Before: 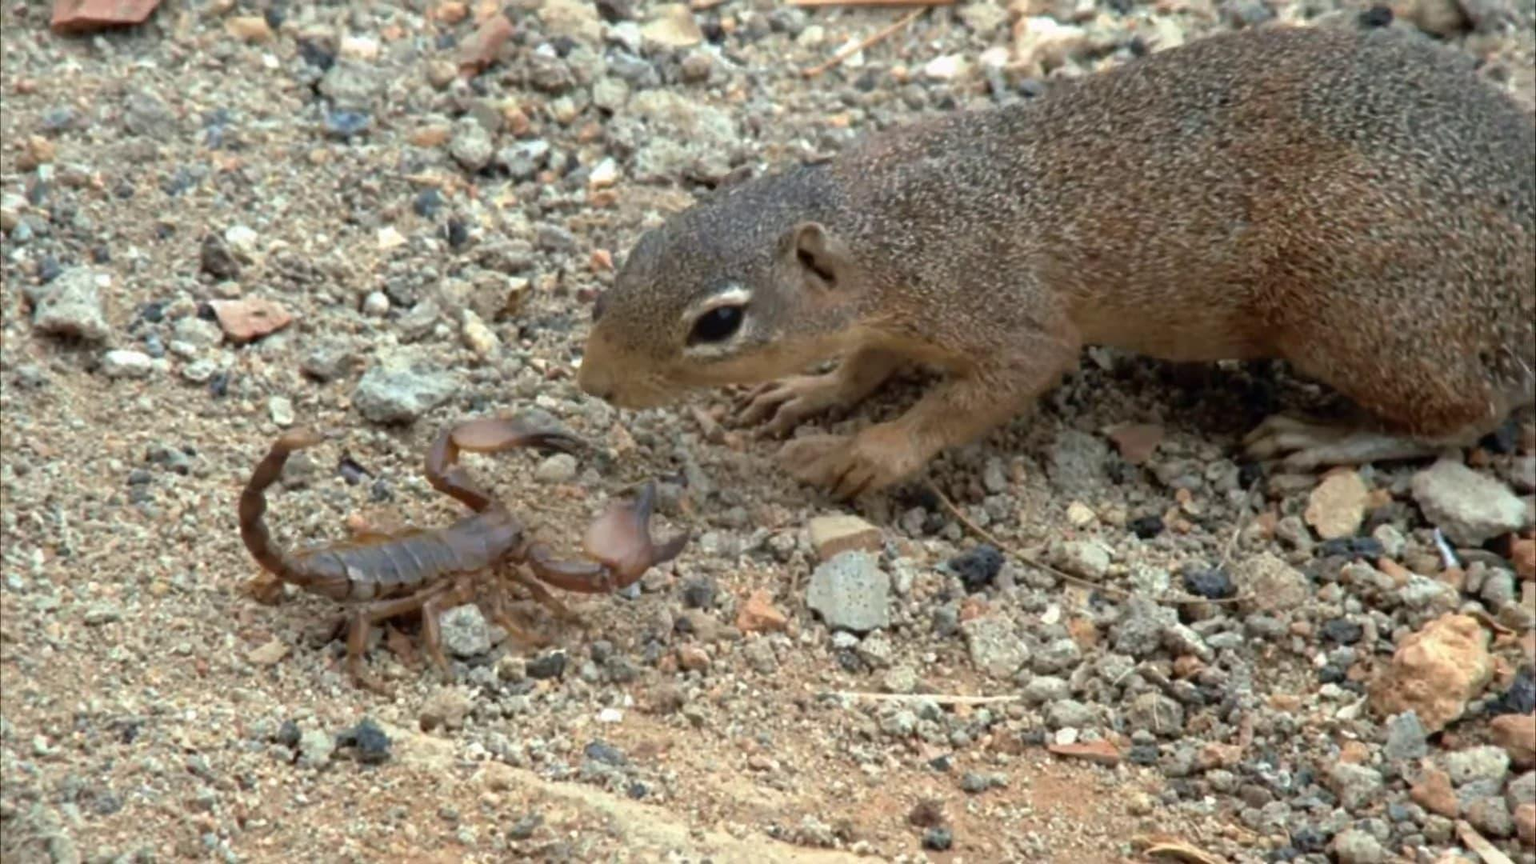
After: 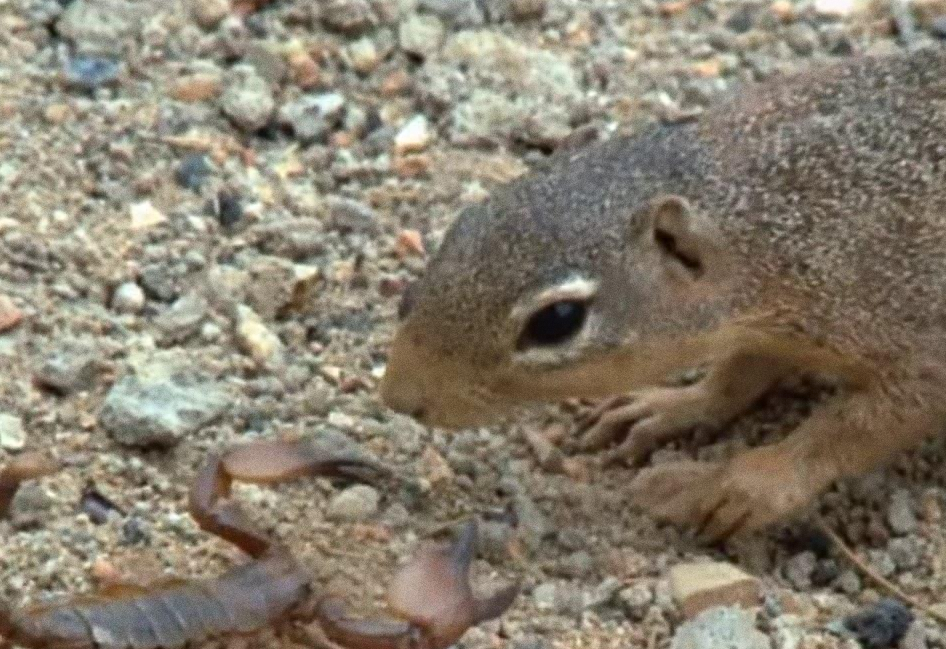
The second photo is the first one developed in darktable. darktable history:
grain: coarseness 0.47 ISO
crop: left 17.835%, top 7.675%, right 32.881%, bottom 32.213%
